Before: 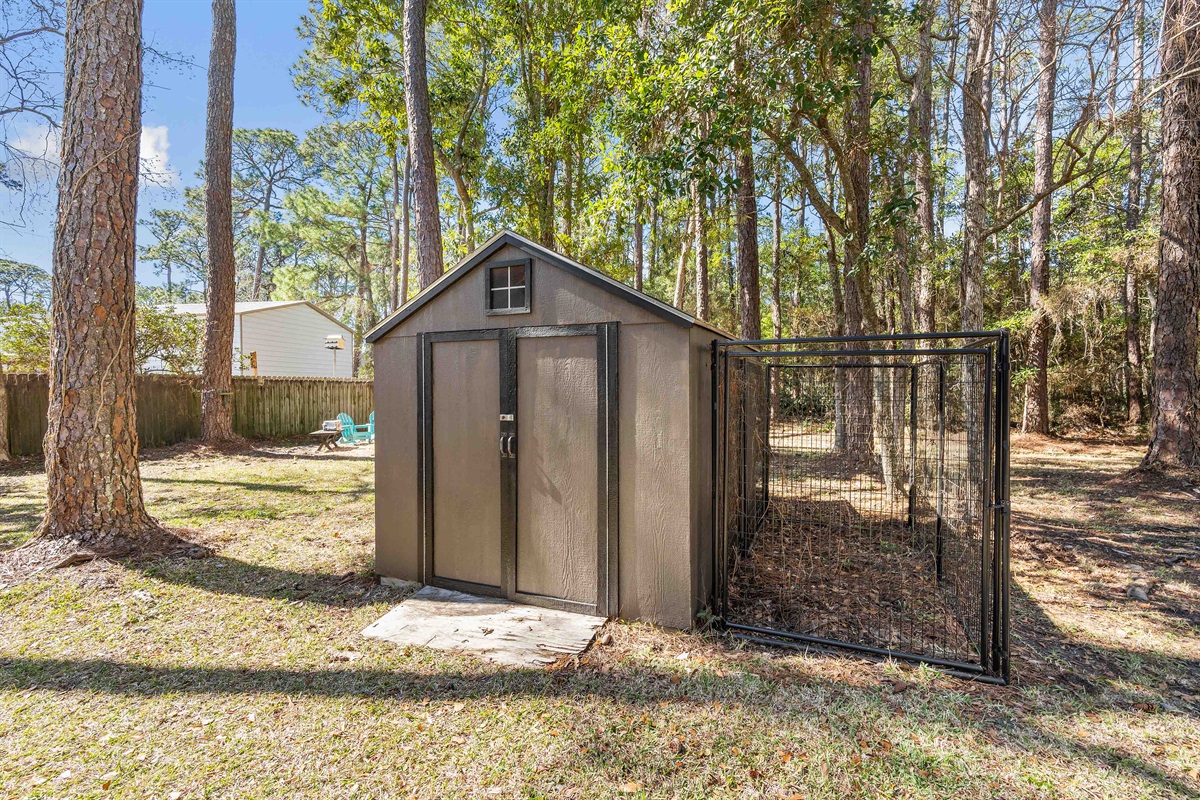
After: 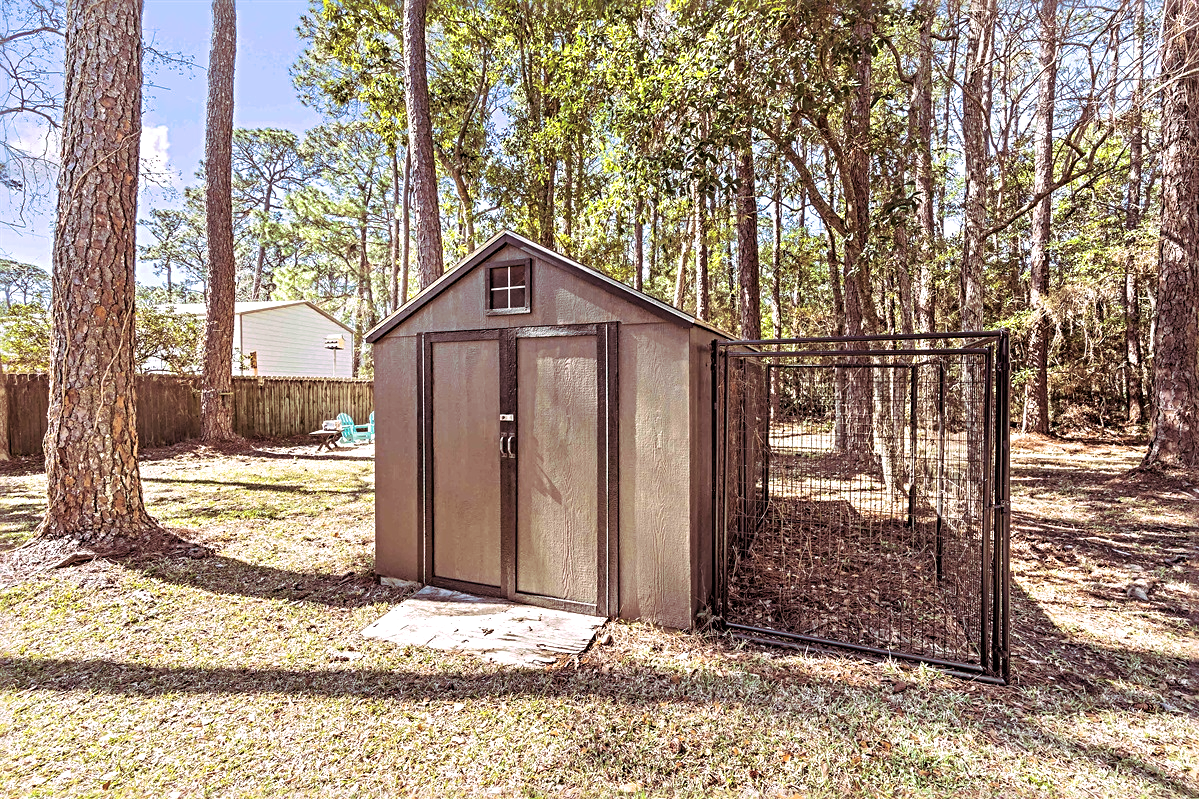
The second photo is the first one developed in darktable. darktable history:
split-toning: highlights › hue 298.8°, highlights › saturation 0.73, compress 41.76%
sharpen: radius 4
exposure: black level correction 0, exposure 0.4 EV, compensate exposure bias true, compensate highlight preservation false
